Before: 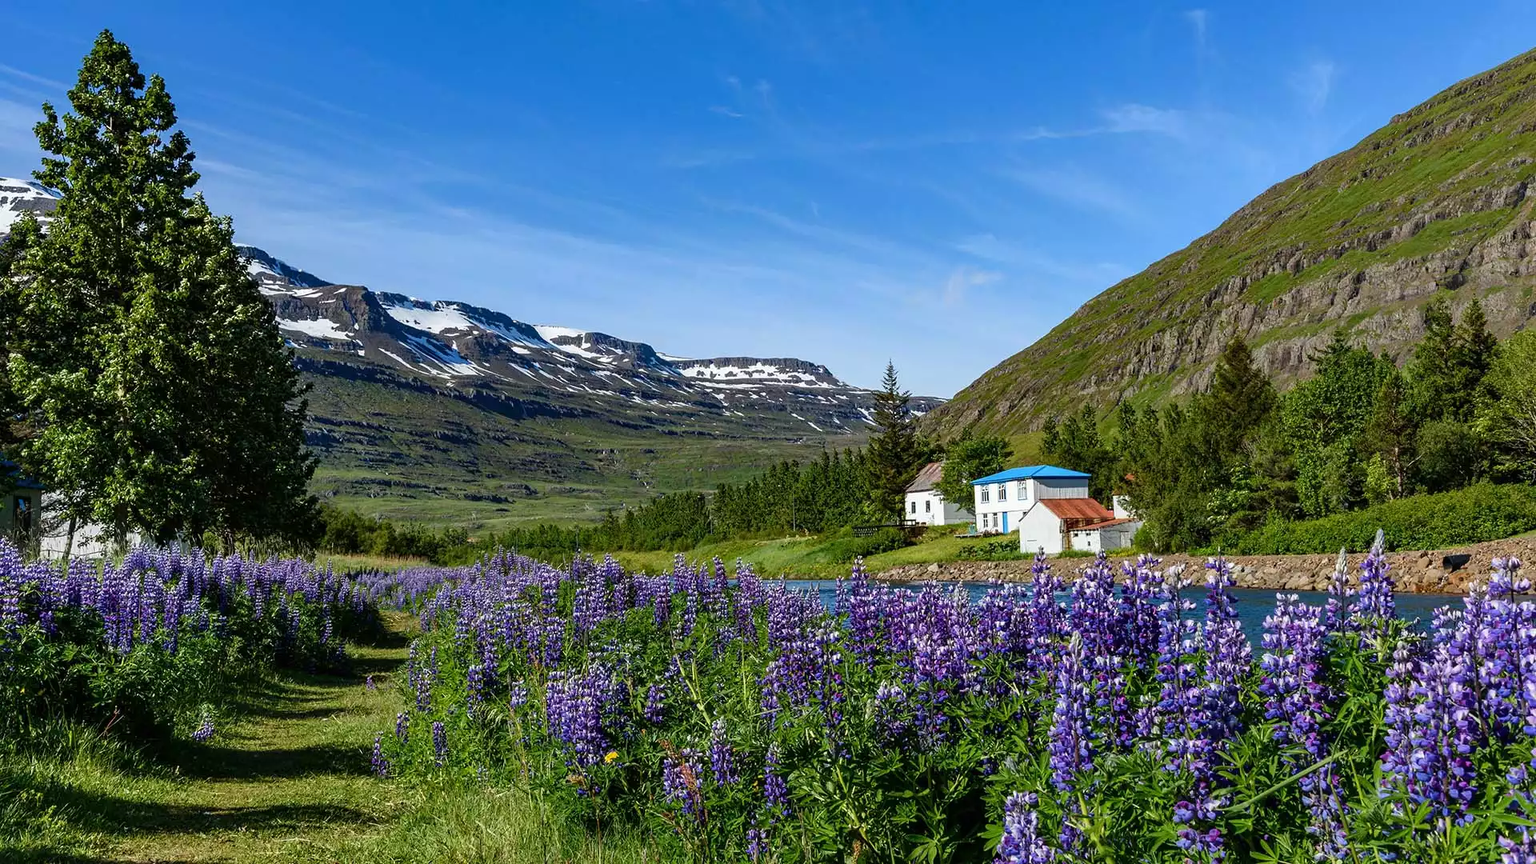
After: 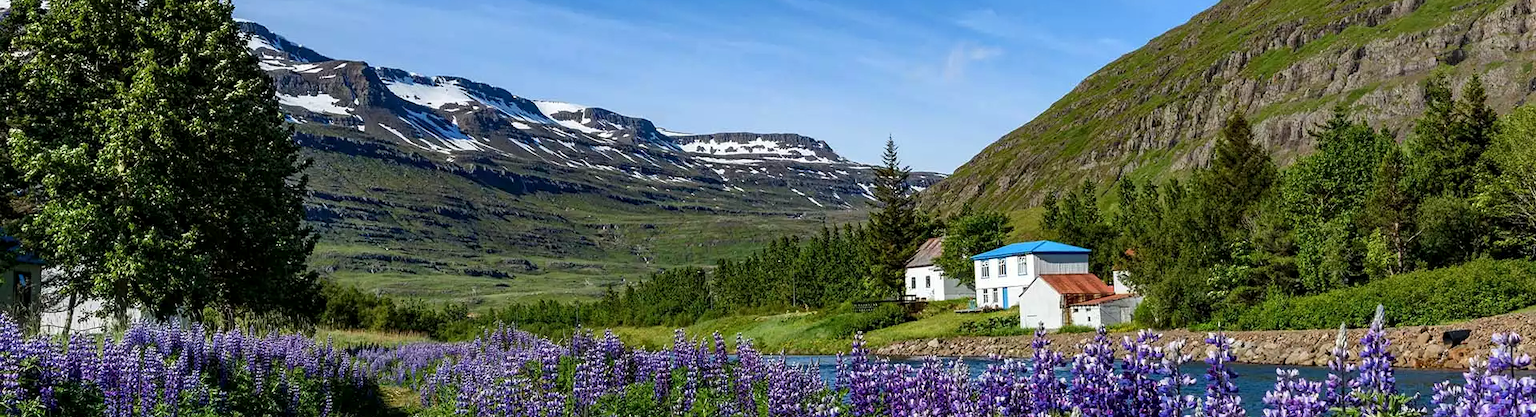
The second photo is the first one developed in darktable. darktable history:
crop and rotate: top 26.056%, bottom 25.543%
local contrast: highlights 100%, shadows 100%, detail 120%, midtone range 0.2
